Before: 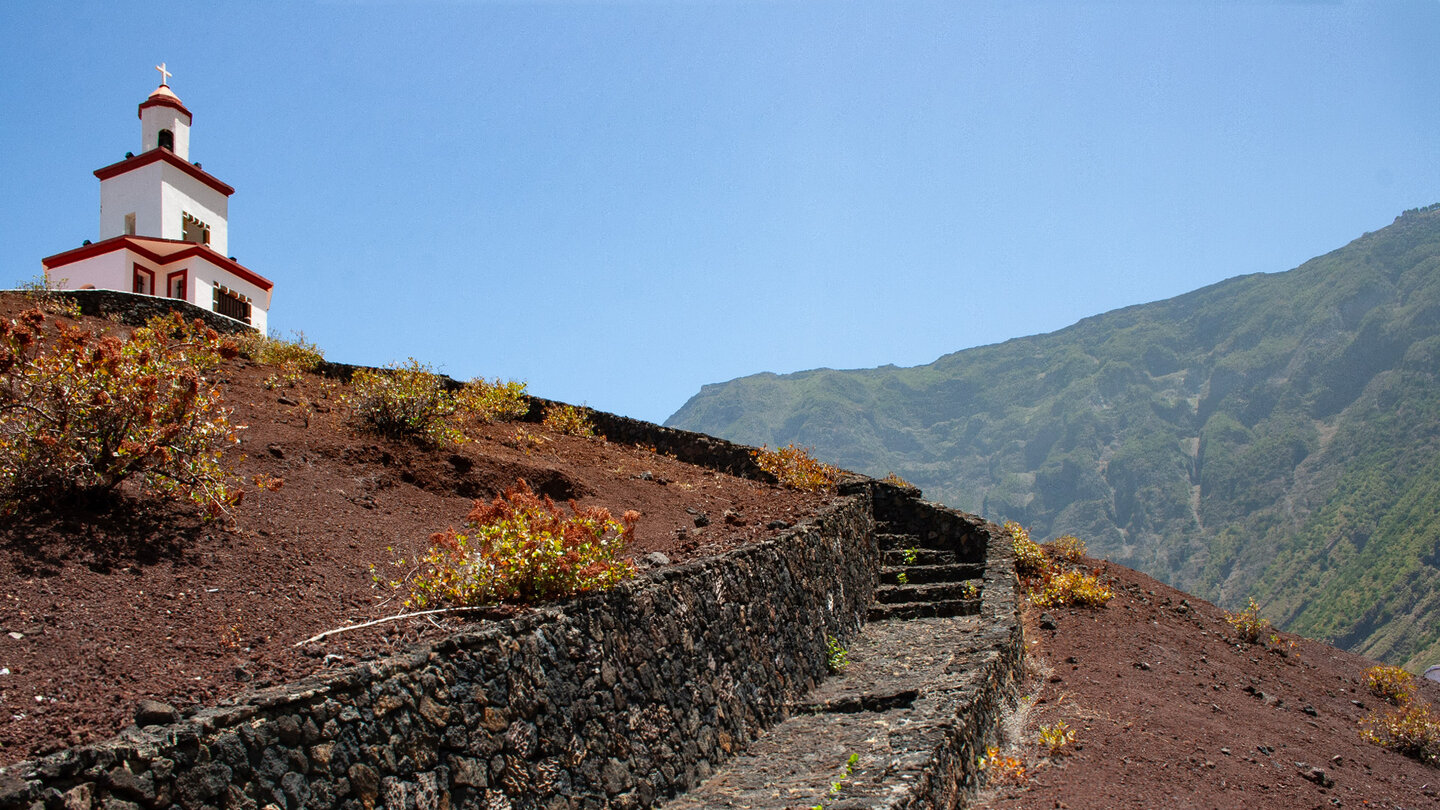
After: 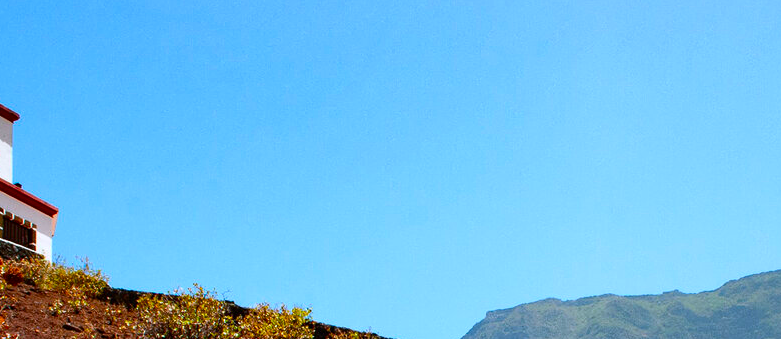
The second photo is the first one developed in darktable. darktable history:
color correction: highlights a* -0.778, highlights b* -8.34
contrast brightness saturation: contrast 0.154, brightness -0.013, saturation 0.101
color balance rgb: perceptual saturation grading › global saturation 30.363%, global vibrance 15.217%
crop: left 14.961%, top 9.199%, right 30.741%, bottom 48.943%
